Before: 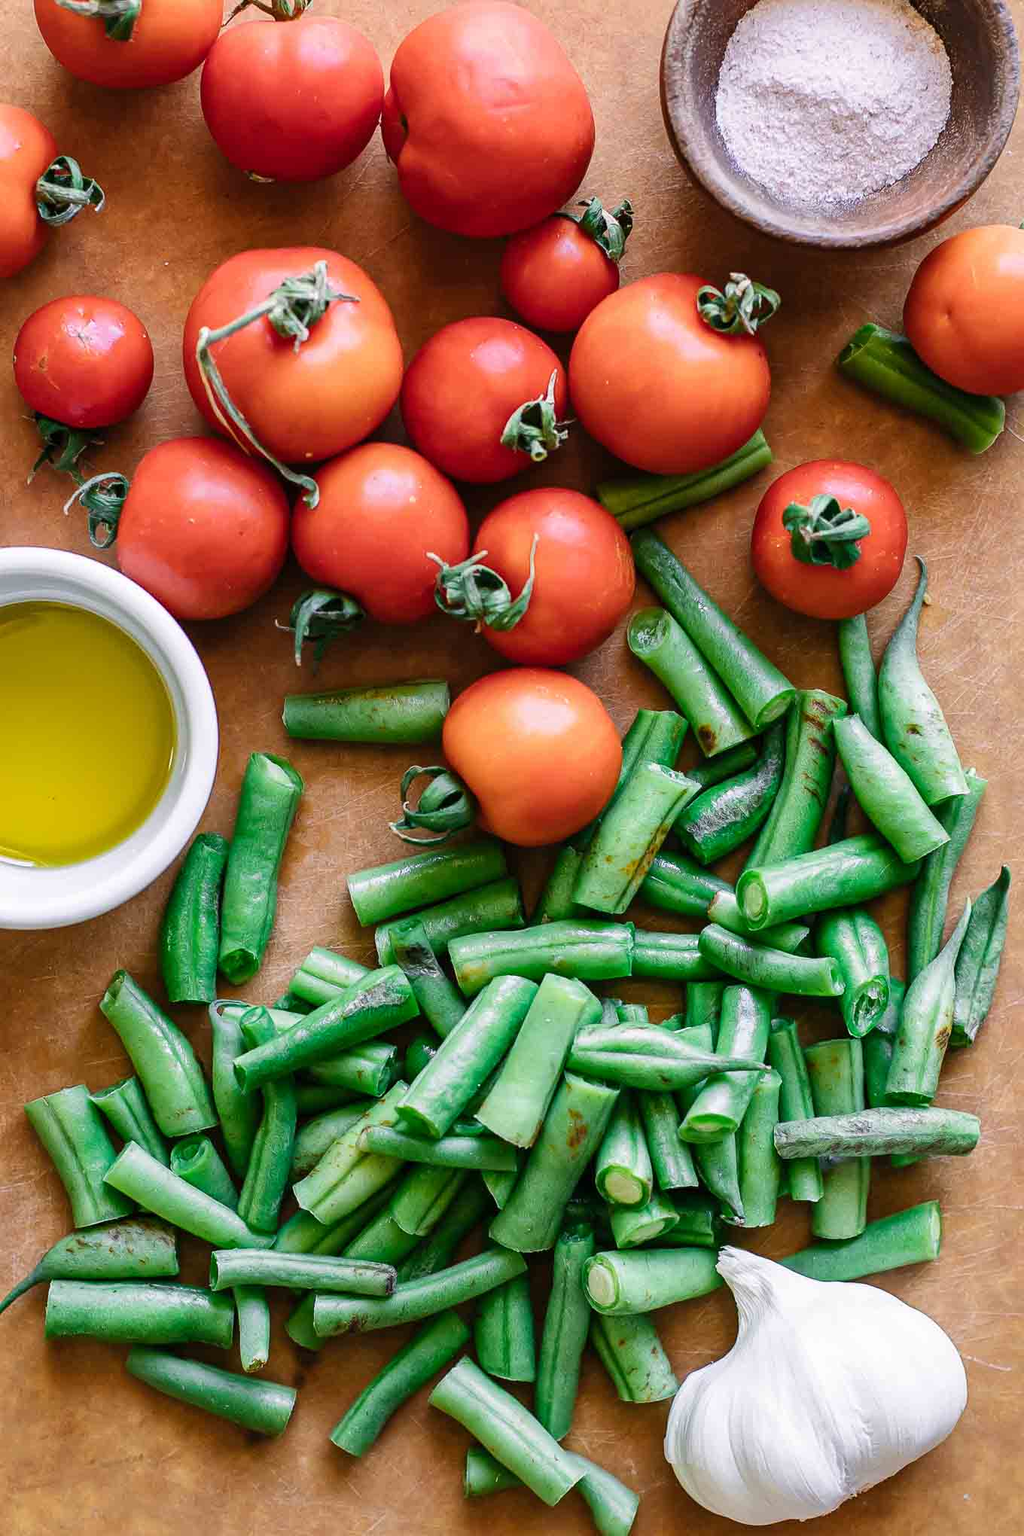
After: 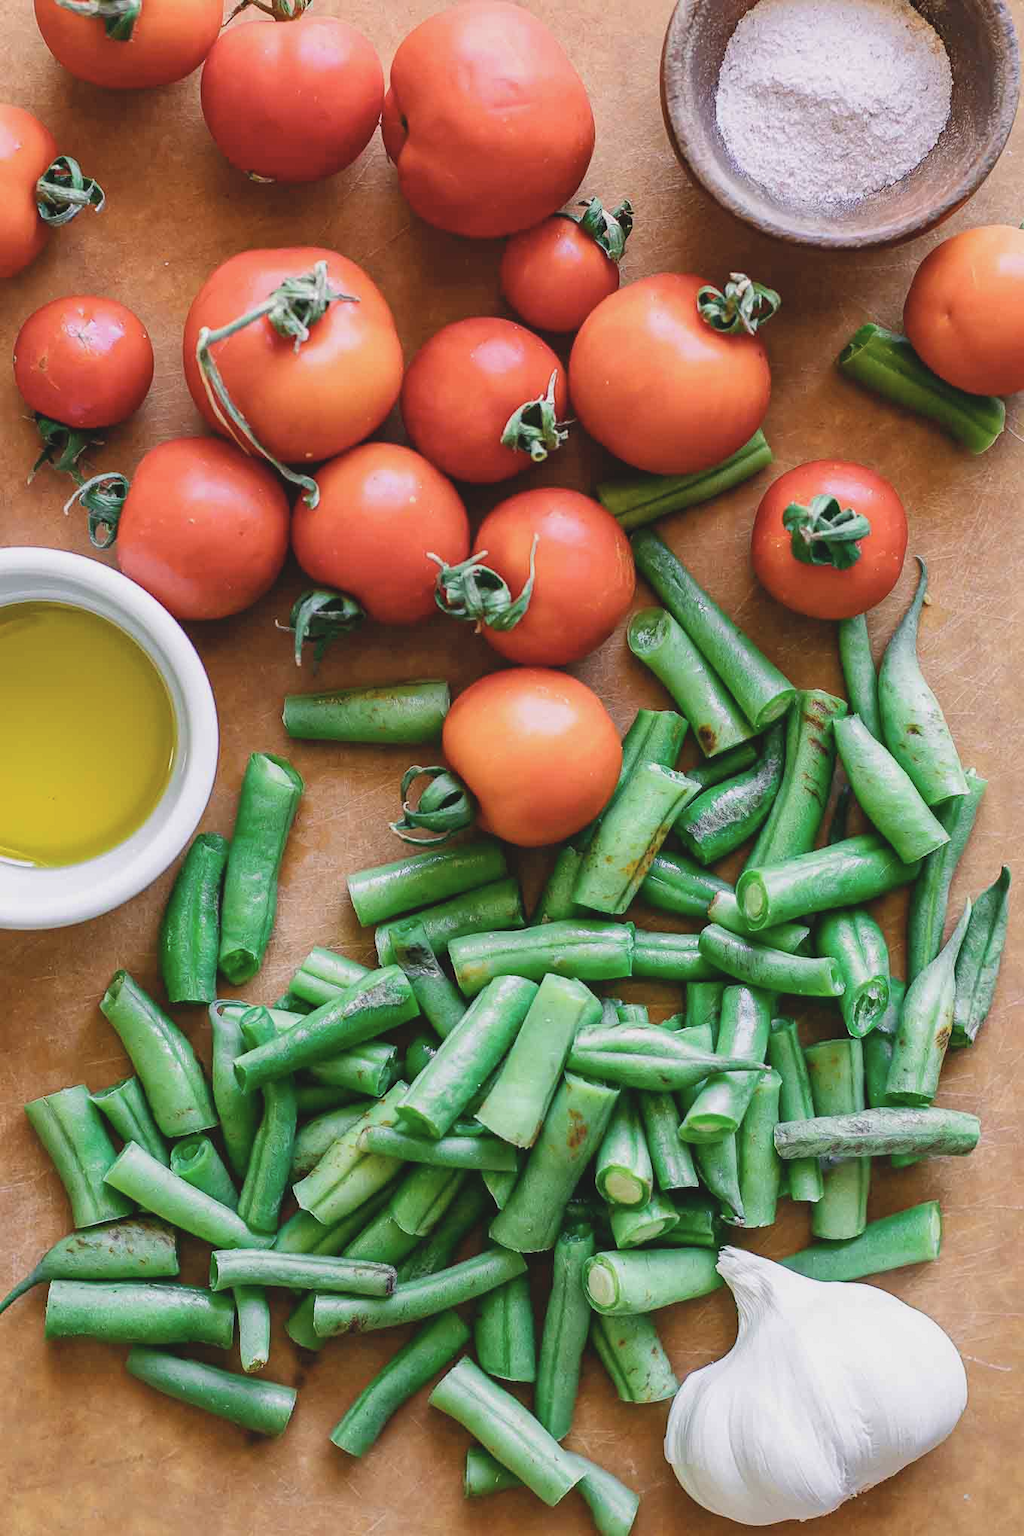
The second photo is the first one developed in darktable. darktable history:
contrast brightness saturation: contrast -0.132, brightness 0.049, saturation -0.139
